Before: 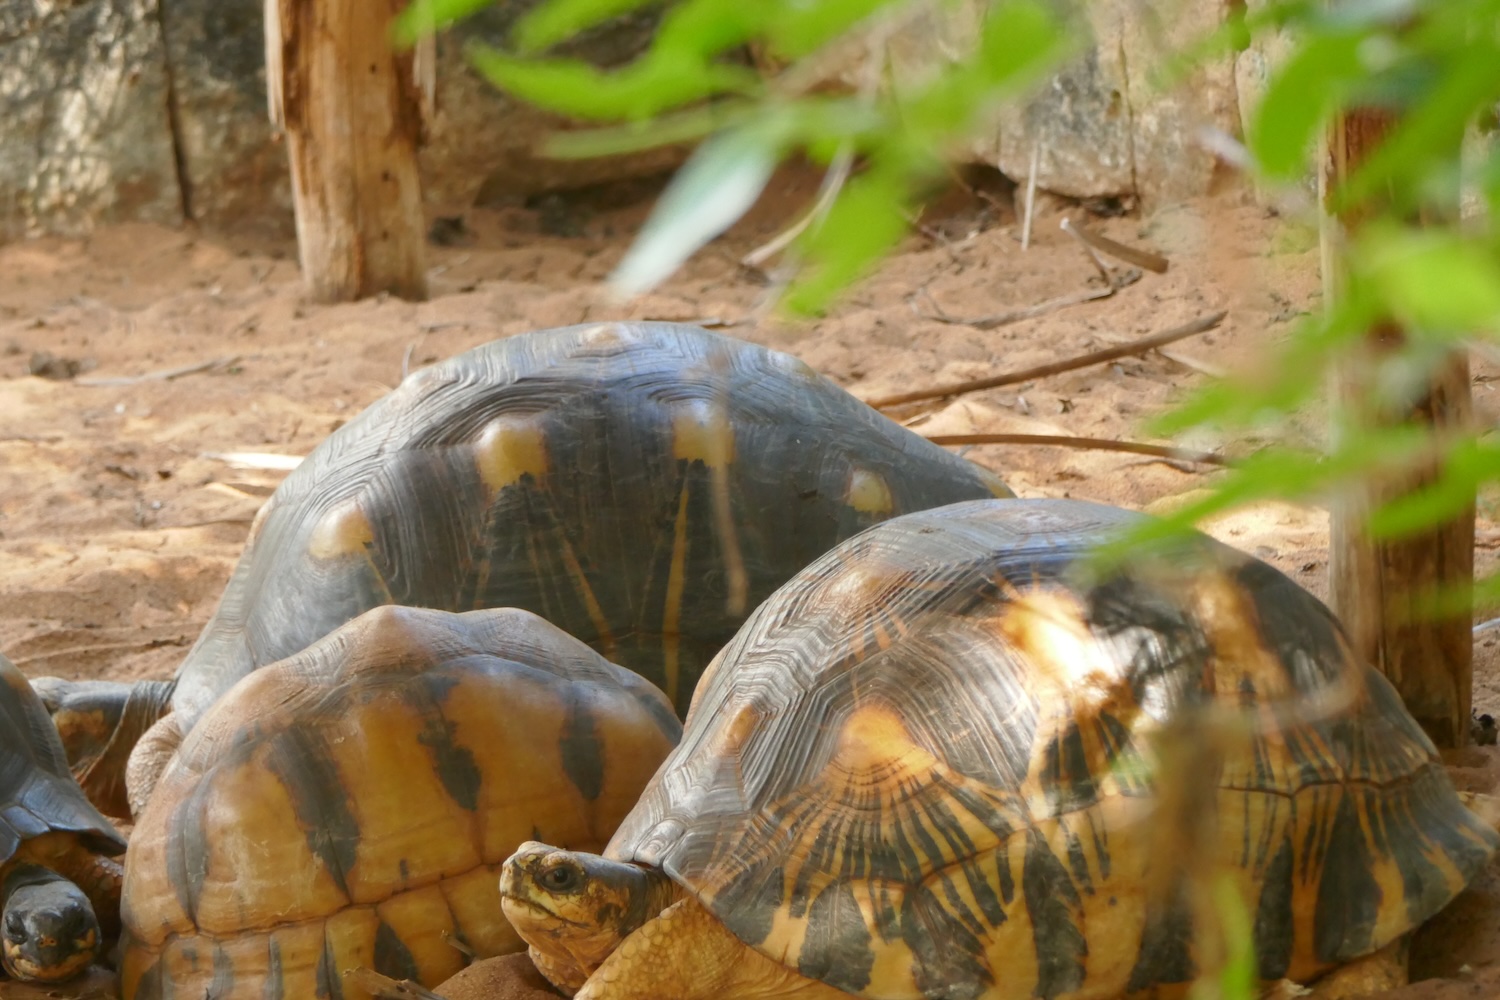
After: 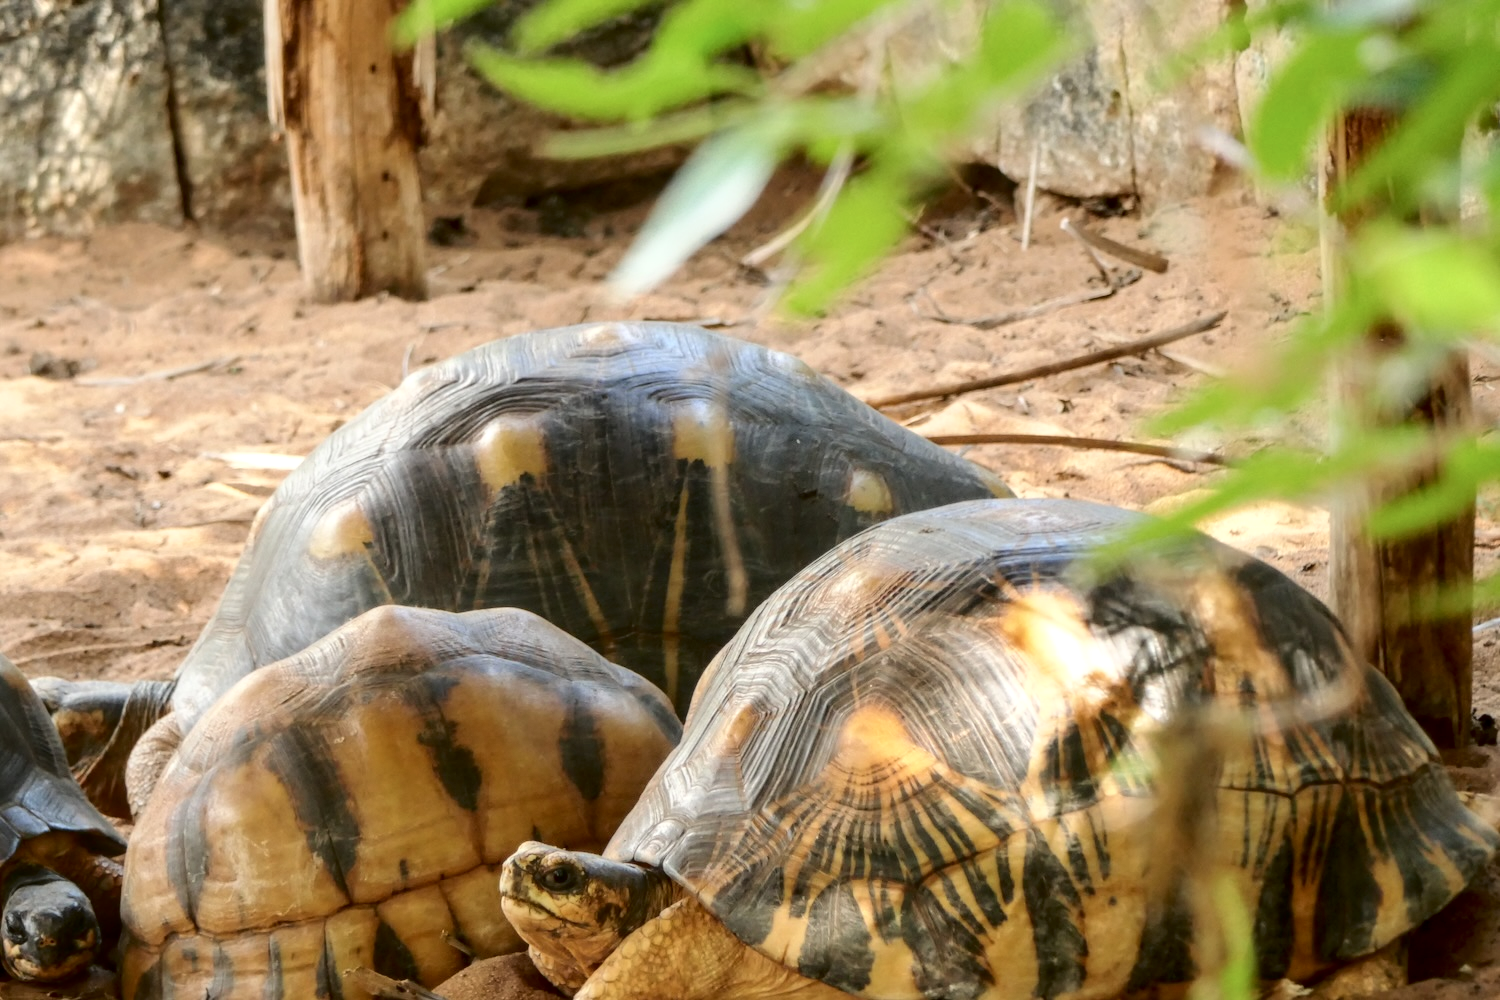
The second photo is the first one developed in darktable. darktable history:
local contrast: on, module defaults
tone curve: curves: ch0 [(0, 0) (0.003, 0.003) (0.011, 0.005) (0.025, 0.008) (0.044, 0.012) (0.069, 0.02) (0.1, 0.031) (0.136, 0.047) (0.177, 0.088) (0.224, 0.141) (0.277, 0.222) (0.335, 0.32) (0.399, 0.425) (0.468, 0.524) (0.543, 0.623) (0.623, 0.716) (0.709, 0.796) (0.801, 0.88) (0.898, 0.959) (1, 1)], color space Lab, independent channels, preserve colors none
